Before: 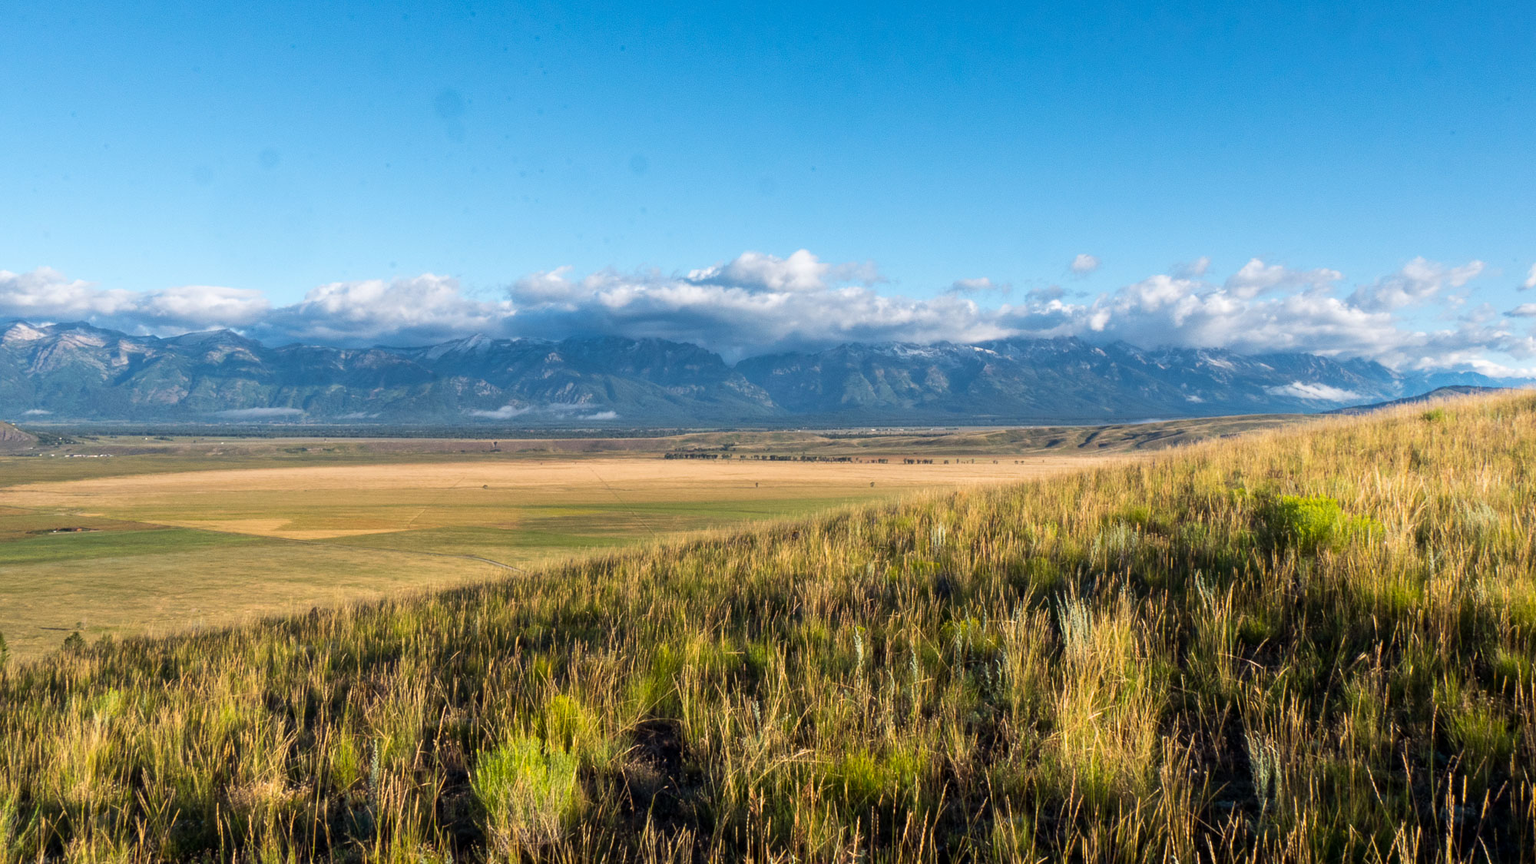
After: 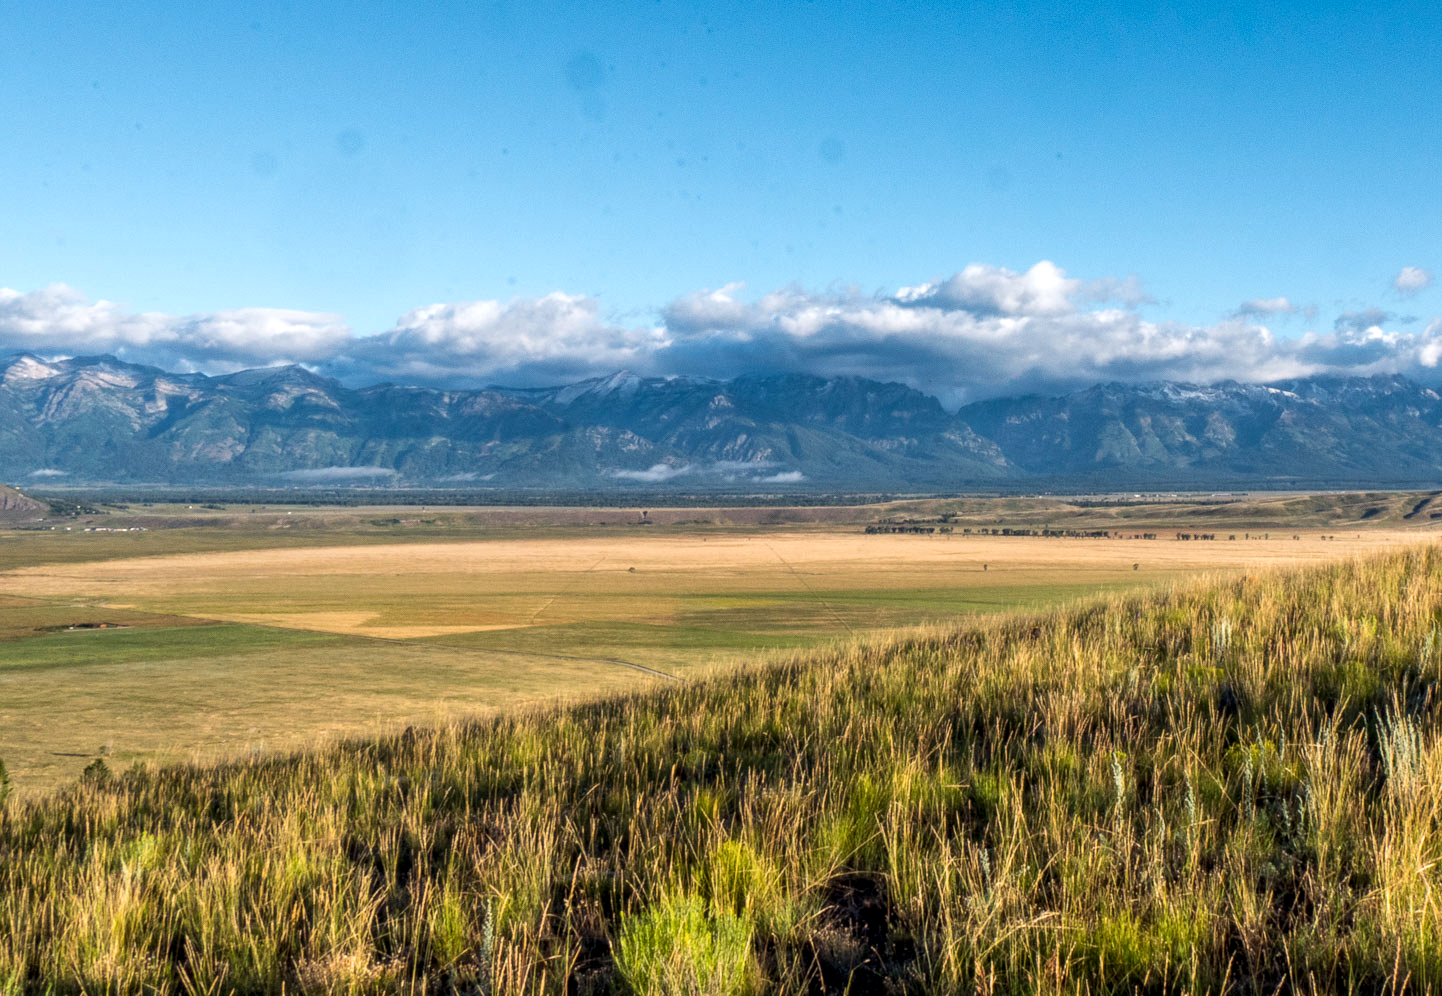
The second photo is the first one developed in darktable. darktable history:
crop: top 5.772%, right 27.864%, bottom 5.659%
local contrast: detail 130%
